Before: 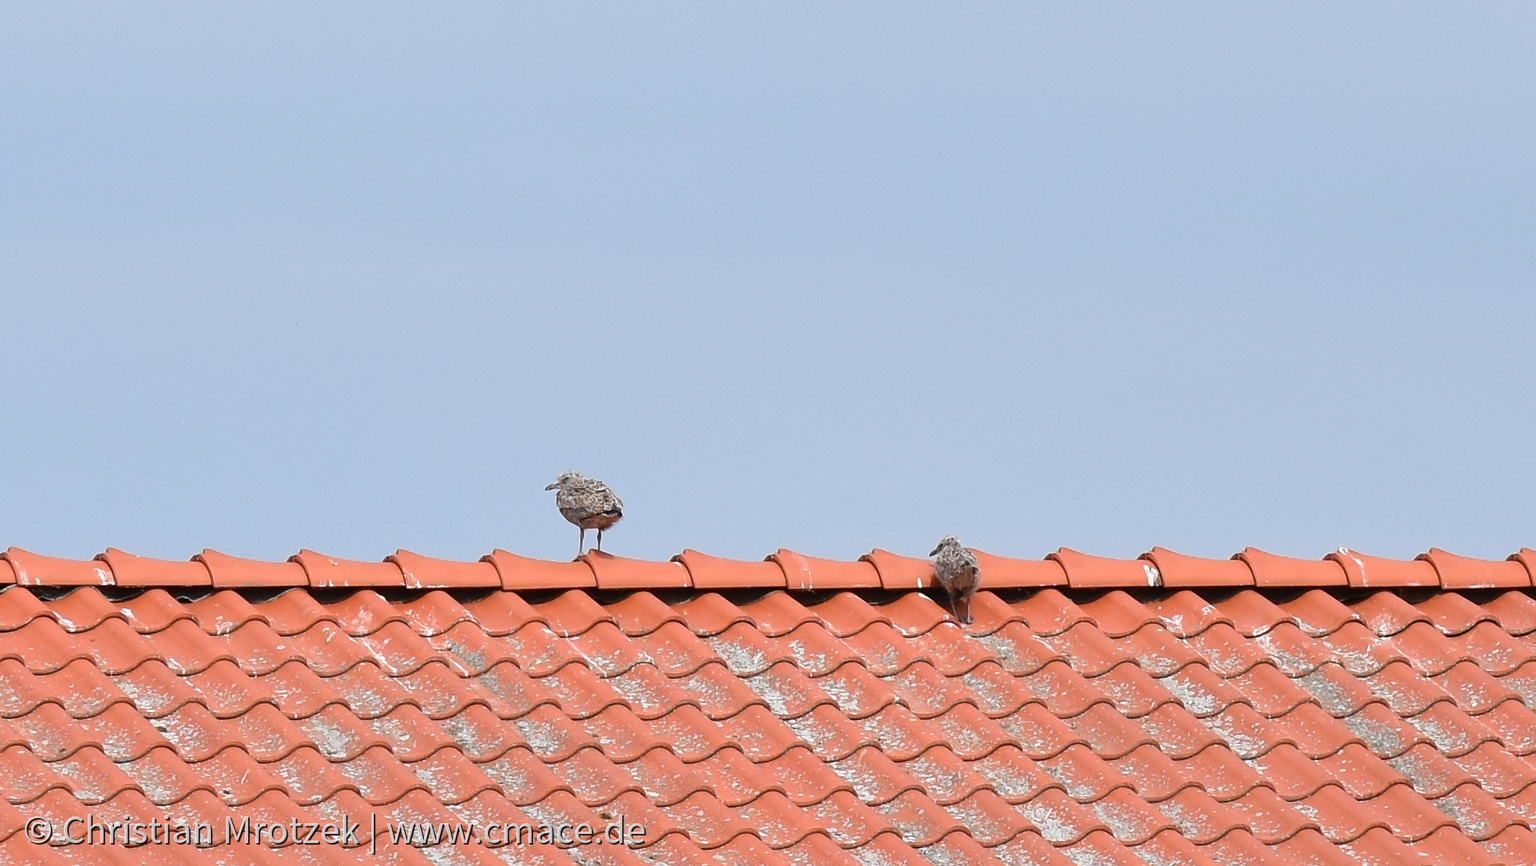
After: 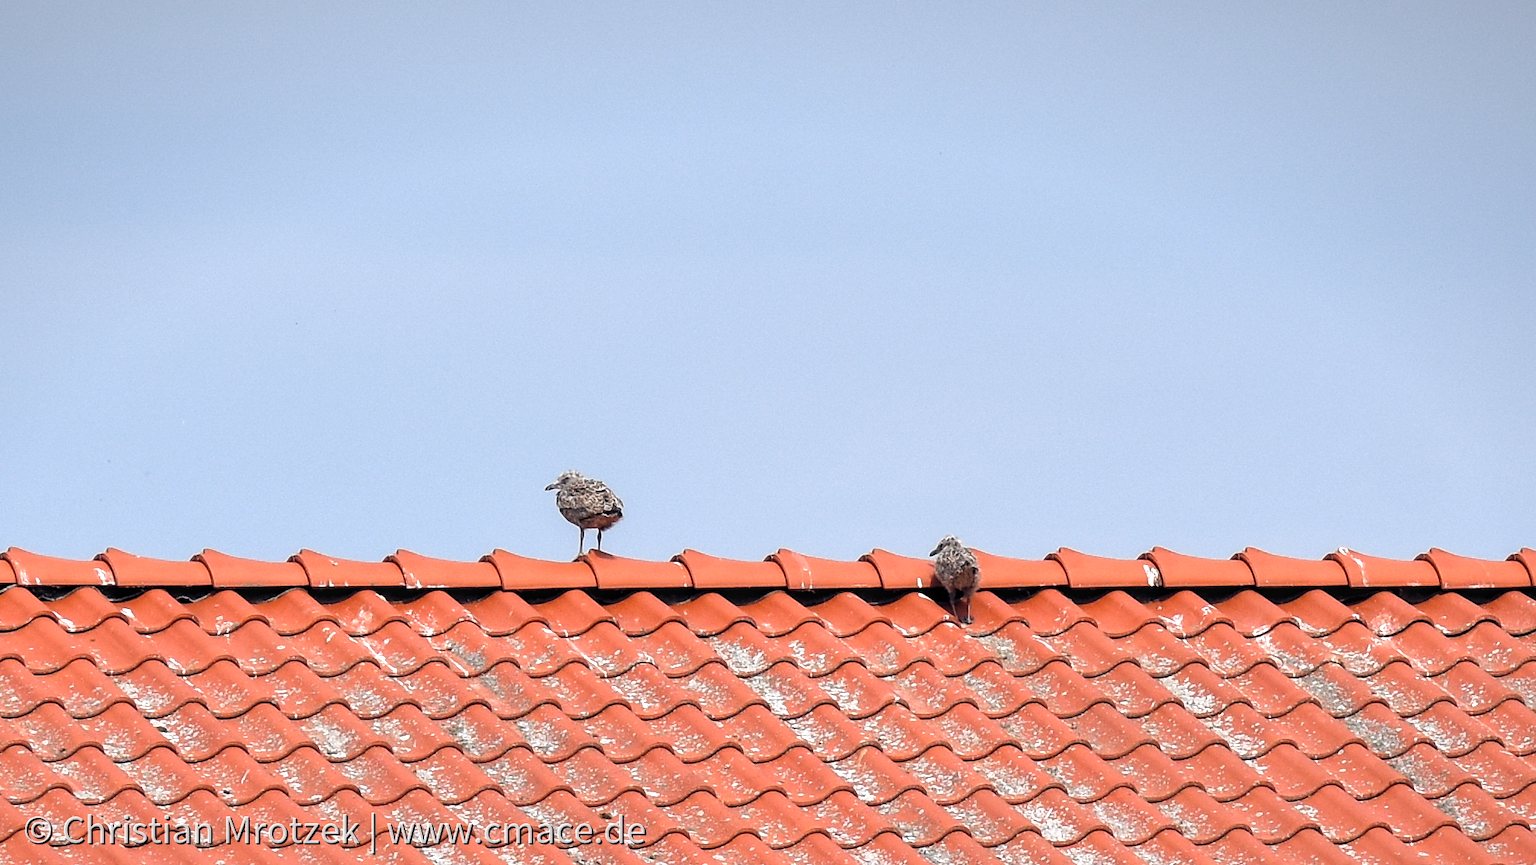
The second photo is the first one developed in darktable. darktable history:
color balance rgb: shadows lift › hue 87.51°, highlights gain › chroma 0.68%, highlights gain › hue 55.1°, global offset › chroma 0.13%, global offset › hue 253.66°, linear chroma grading › global chroma 0.5%, perceptual saturation grading › global saturation 16.38%
vignetting: fall-off start 97.52%, fall-off radius 100%, brightness -0.574, saturation 0, center (-0.027, 0.404), width/height ratio 1.368, unbound false
levels: levels [0.052, 0.496, 0.908]
local contrast: on, module defaults
